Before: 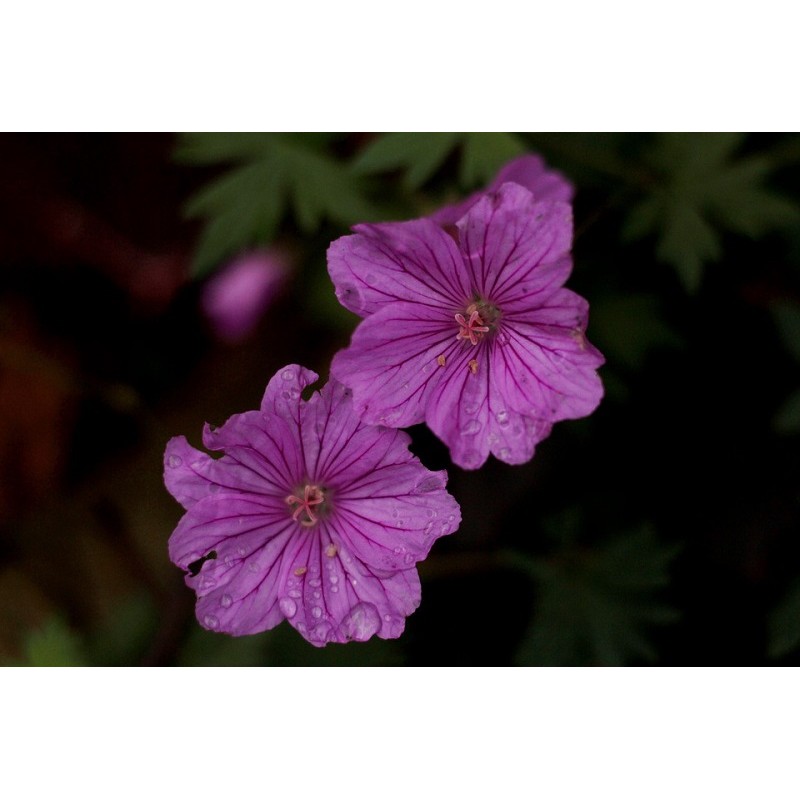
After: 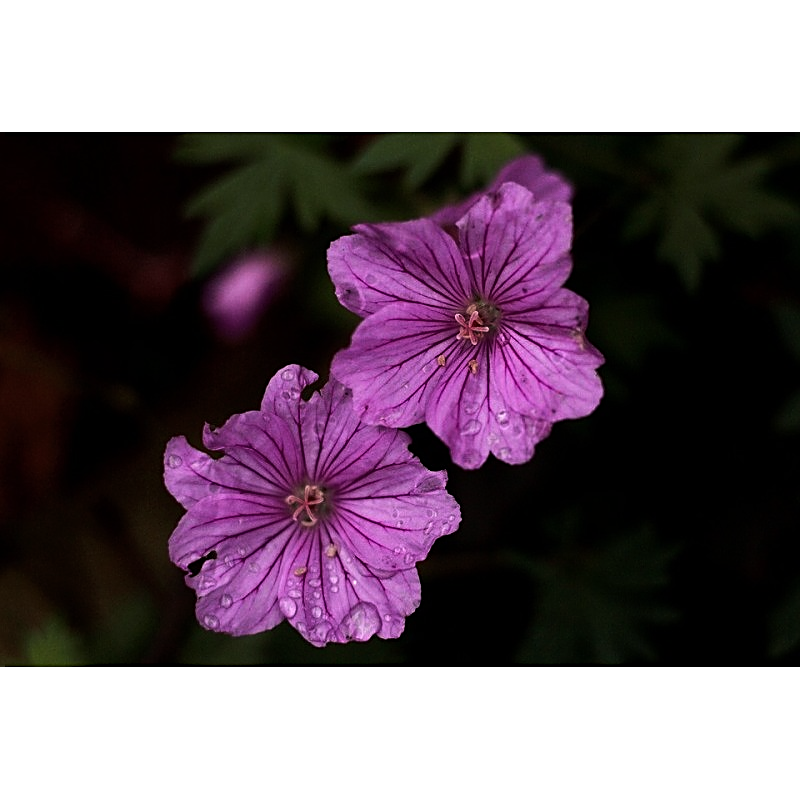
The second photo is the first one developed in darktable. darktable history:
color zones: curves: ch1 [(0, 0.469) (0.01, 0.469) (0.12, 0.446) (0.248, 0.469) (0.5, 0.5) (0.748, 0.5) (0.99, 0.469) (1, 0.469)]
tone equalizer: -8 EV -0.75 EV, -7 EV -0.7 EV, -6 EV -0.6 EV, -5 EV -0.4 EV, -3 EV 0.4 EV, -2 EV 0.6 EV, -1 EV 0.7 EV, +0 EV 0.75 EV, edges refinement/feathering 500, mask exposure compensation -1.57 EV, preserve details no
sharpen: on, module defaults
